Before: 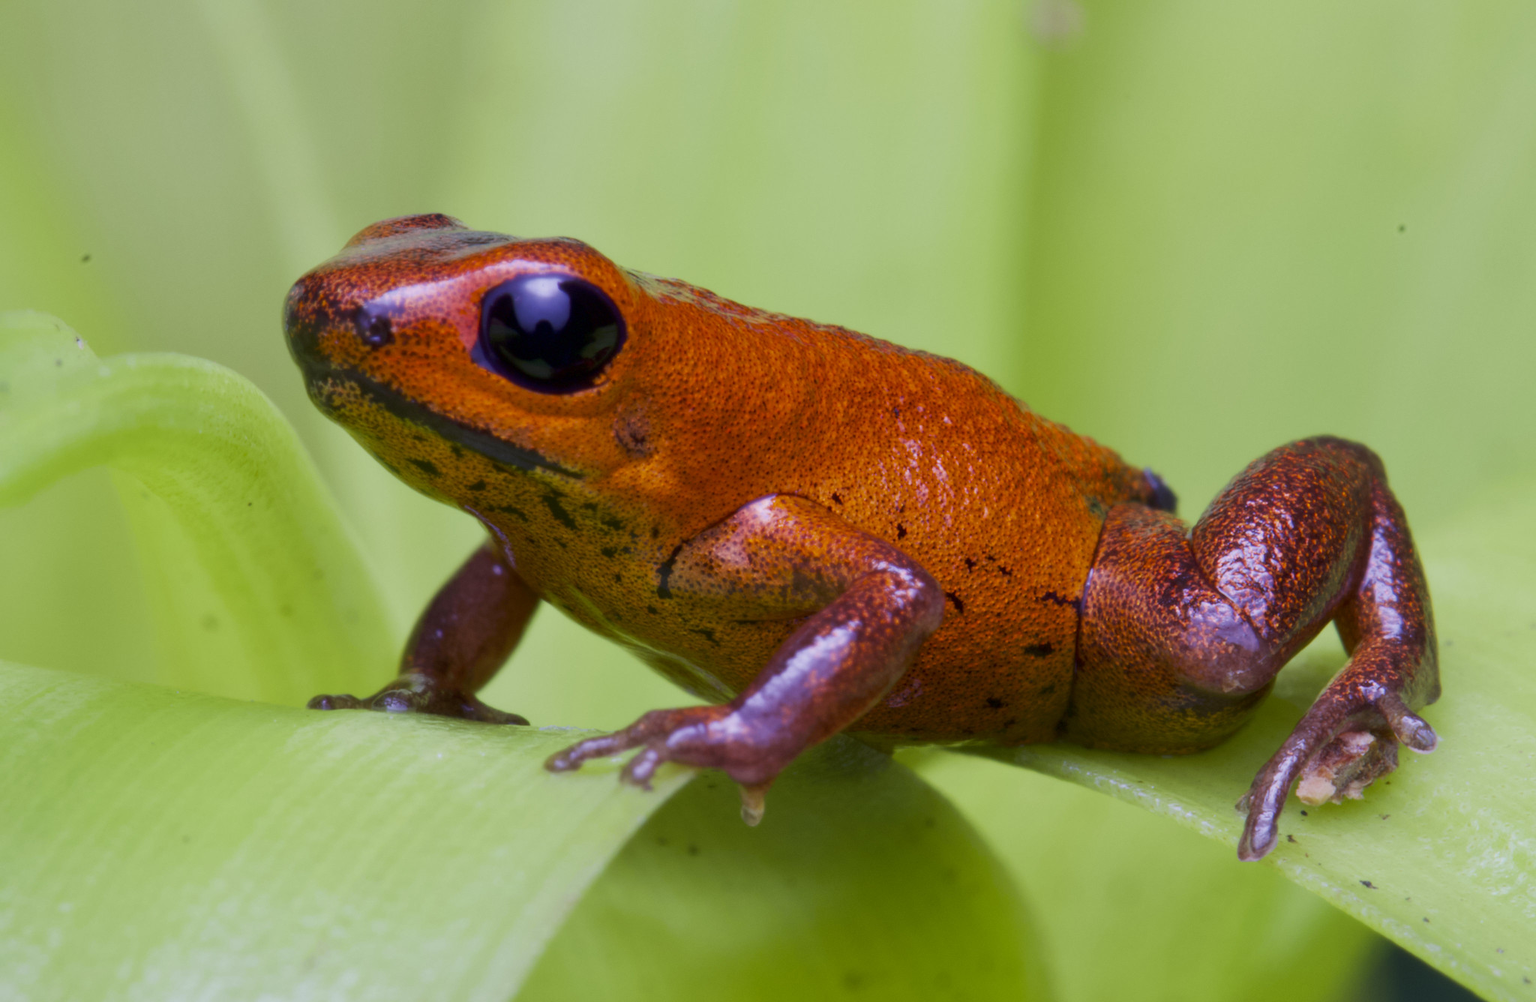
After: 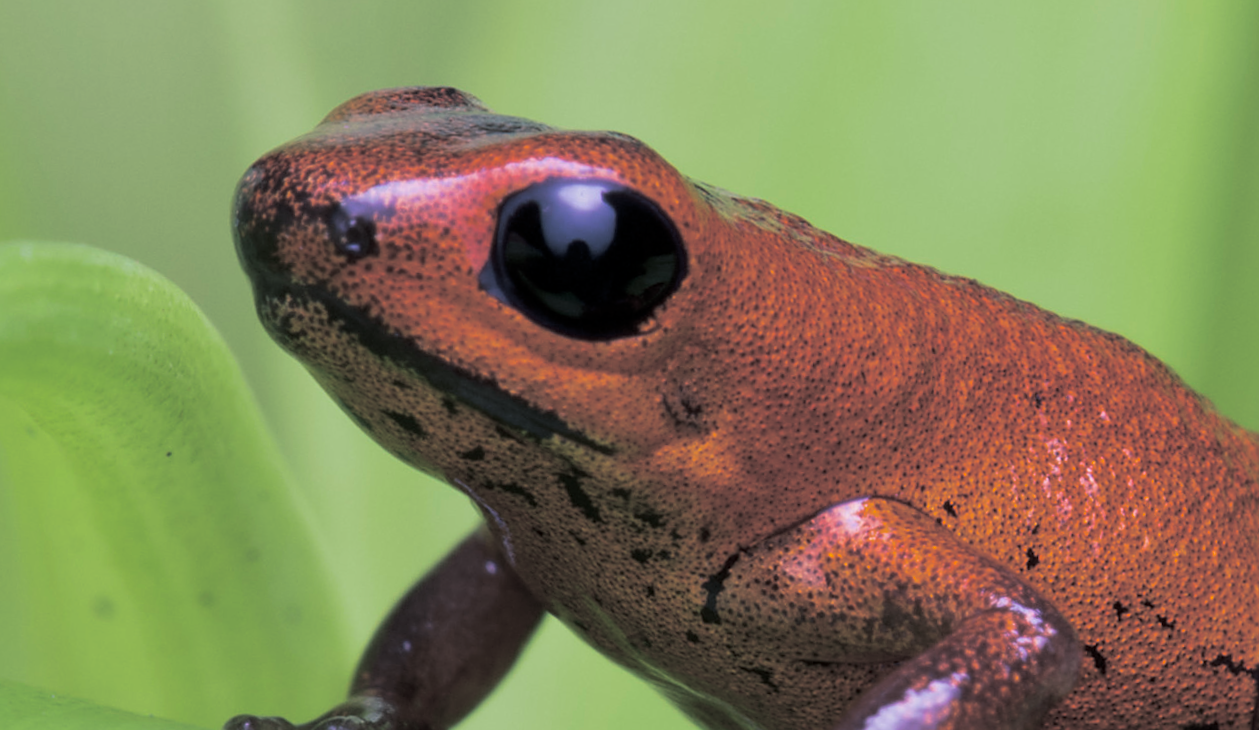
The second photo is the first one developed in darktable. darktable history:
rotate and perspective: rotation -0.45°, automatic cropping original format, crop left 0.008, crop right 0.992, crop top 0.012, crop bottom 0.988
sharpen: on, module defaults
split-toning: shadows › hue 201.6°, shadows › saturation 0.16, highlights › hue 50.4°, highlights › saturation 0.2, balance -49.9
crop and rotate: angle -4.99°, left 2.122%, top 6.945%, right 27.566%, bottom 30.519%
